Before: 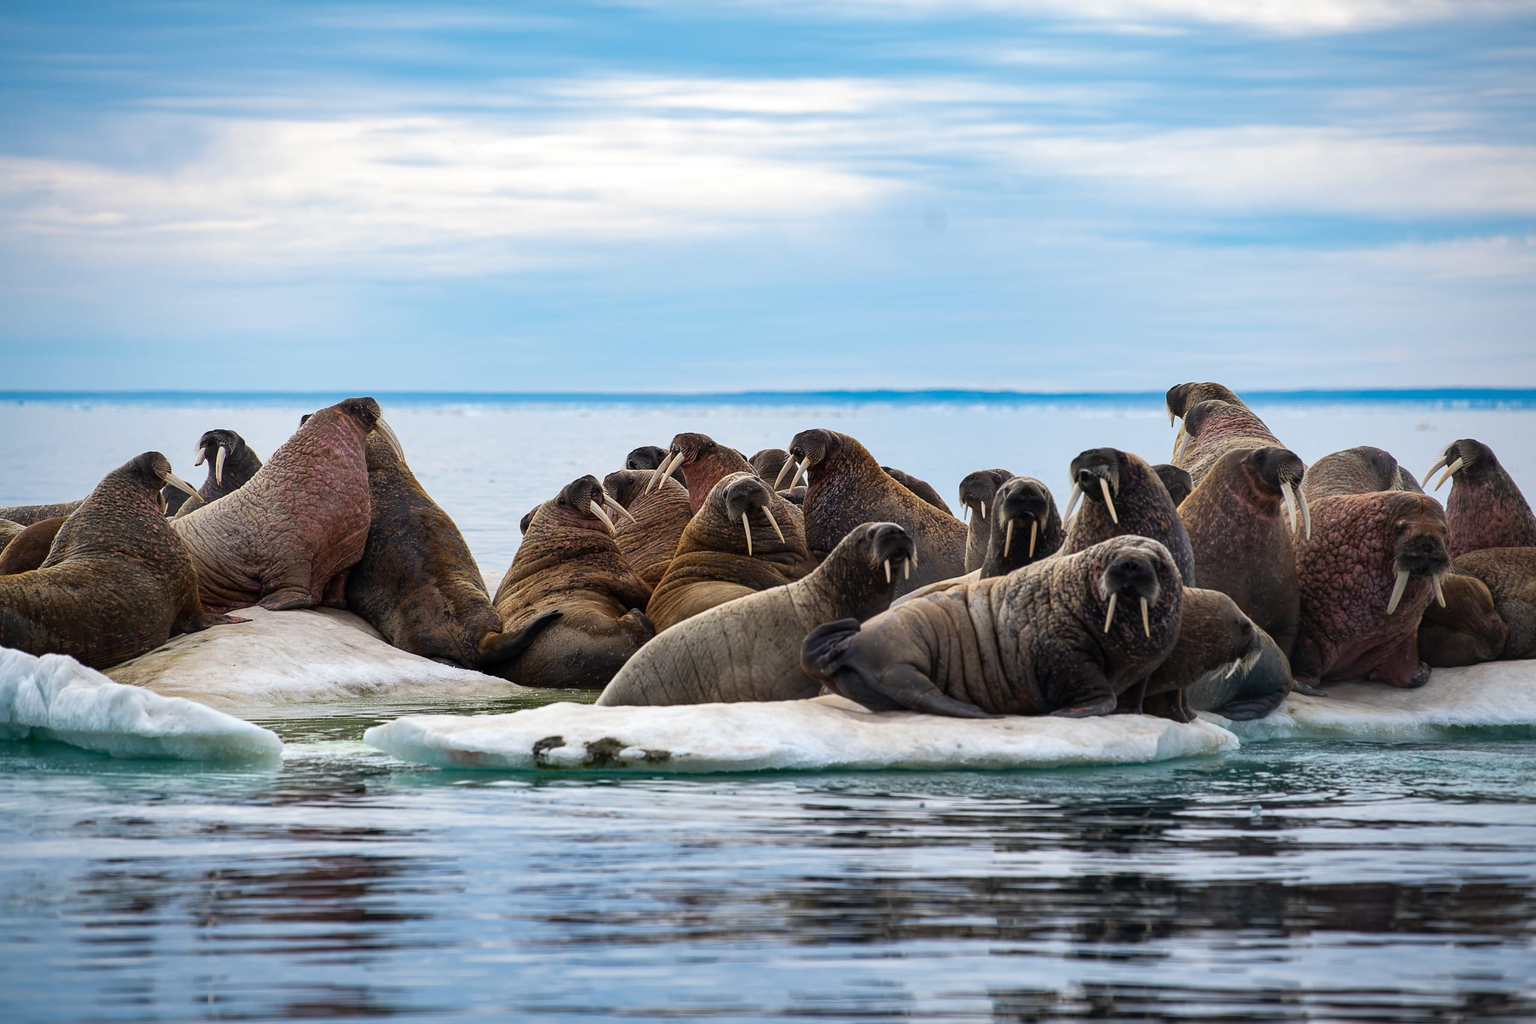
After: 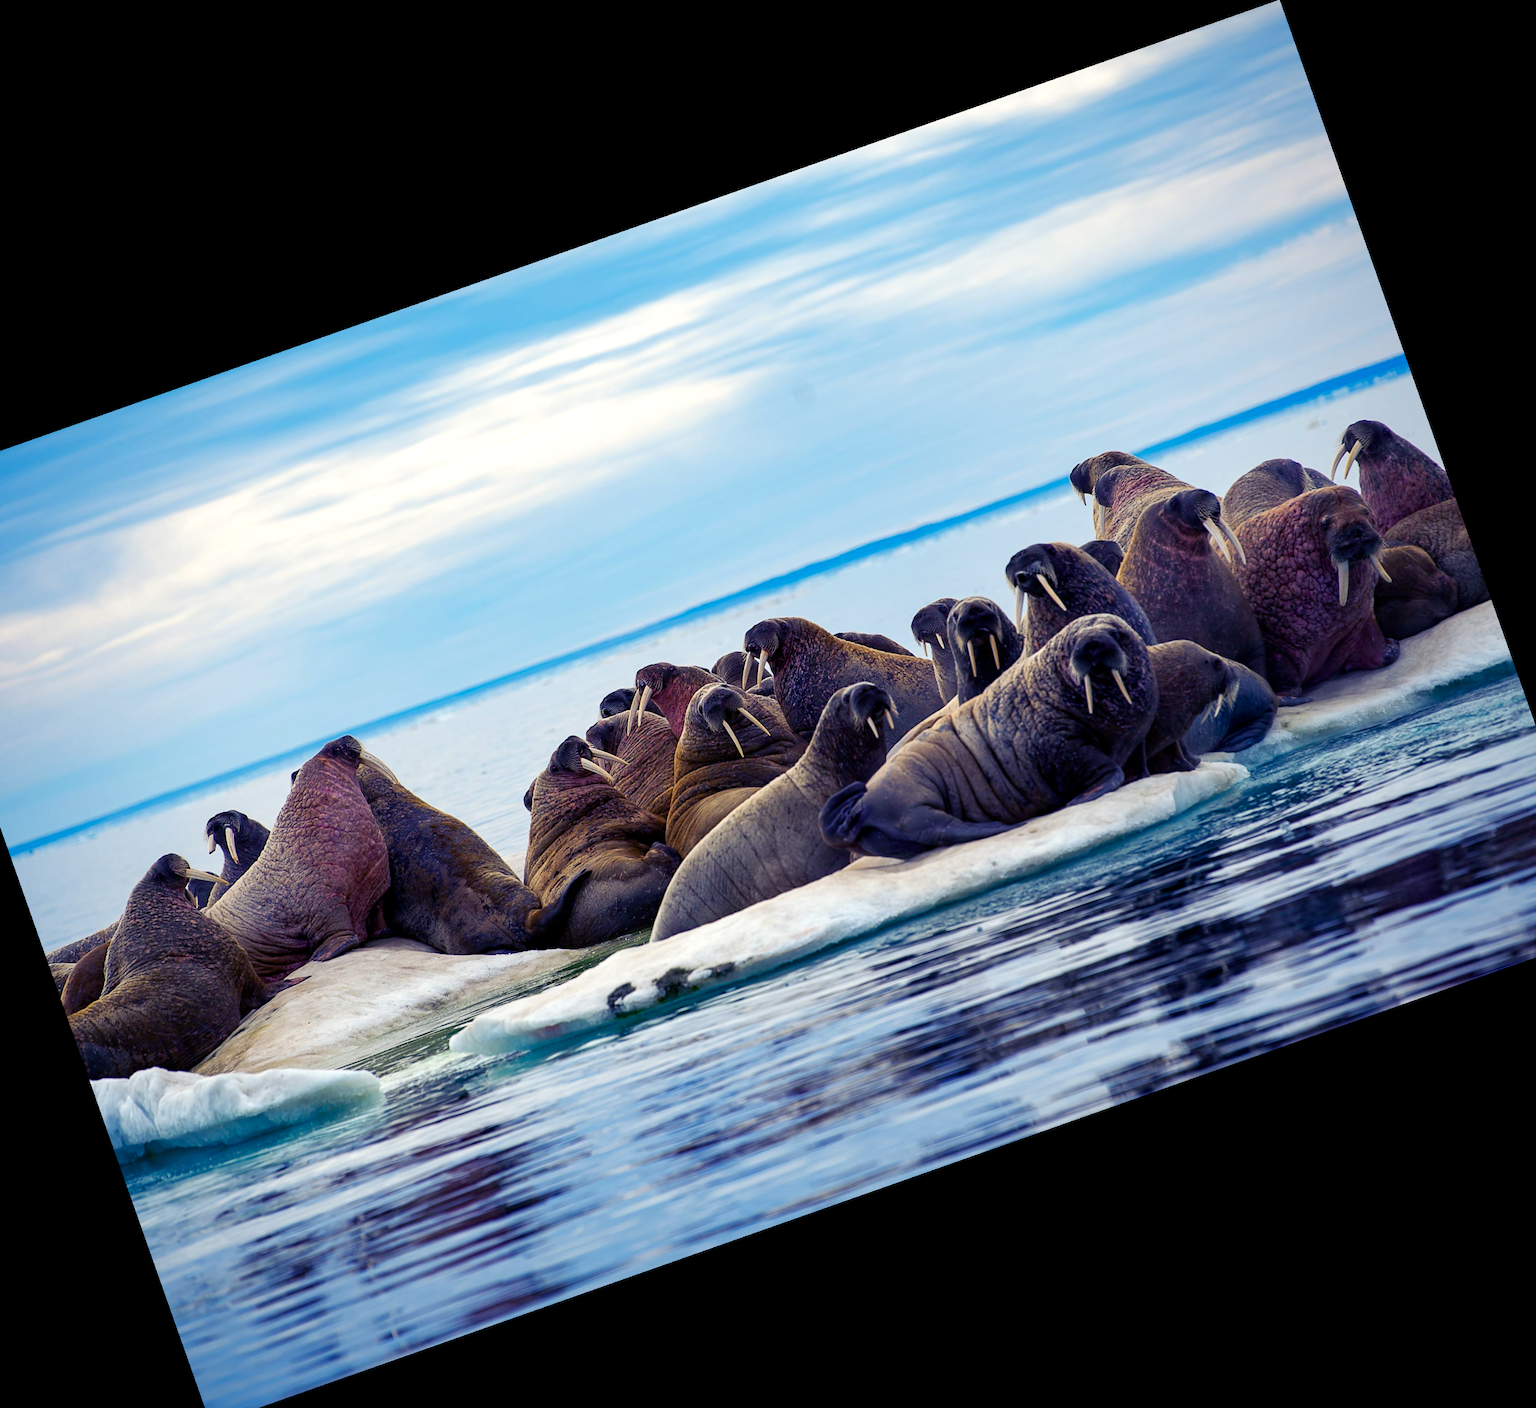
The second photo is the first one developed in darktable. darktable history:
color balance rgb: shadows lift › luminance -28.76%, shadows lift › chroma 15%, shadows lift › hue 270°, power › chroma 1%, power › hue 255°, highlights gain › luminance 7.14%, highlights gain › chroma 2%, highlights gain › hue 90°, global offset › luminance -0.29%, global offset › hue 260°, perceptual saturation grading › global saturation 20%, perceptual saturation grading › highlights -13.92%, perceptual saturation grading › shadows 50%
crop and rotate: angle 19.43°, left 6.812%, right 4.125%, bottom 1.087%
